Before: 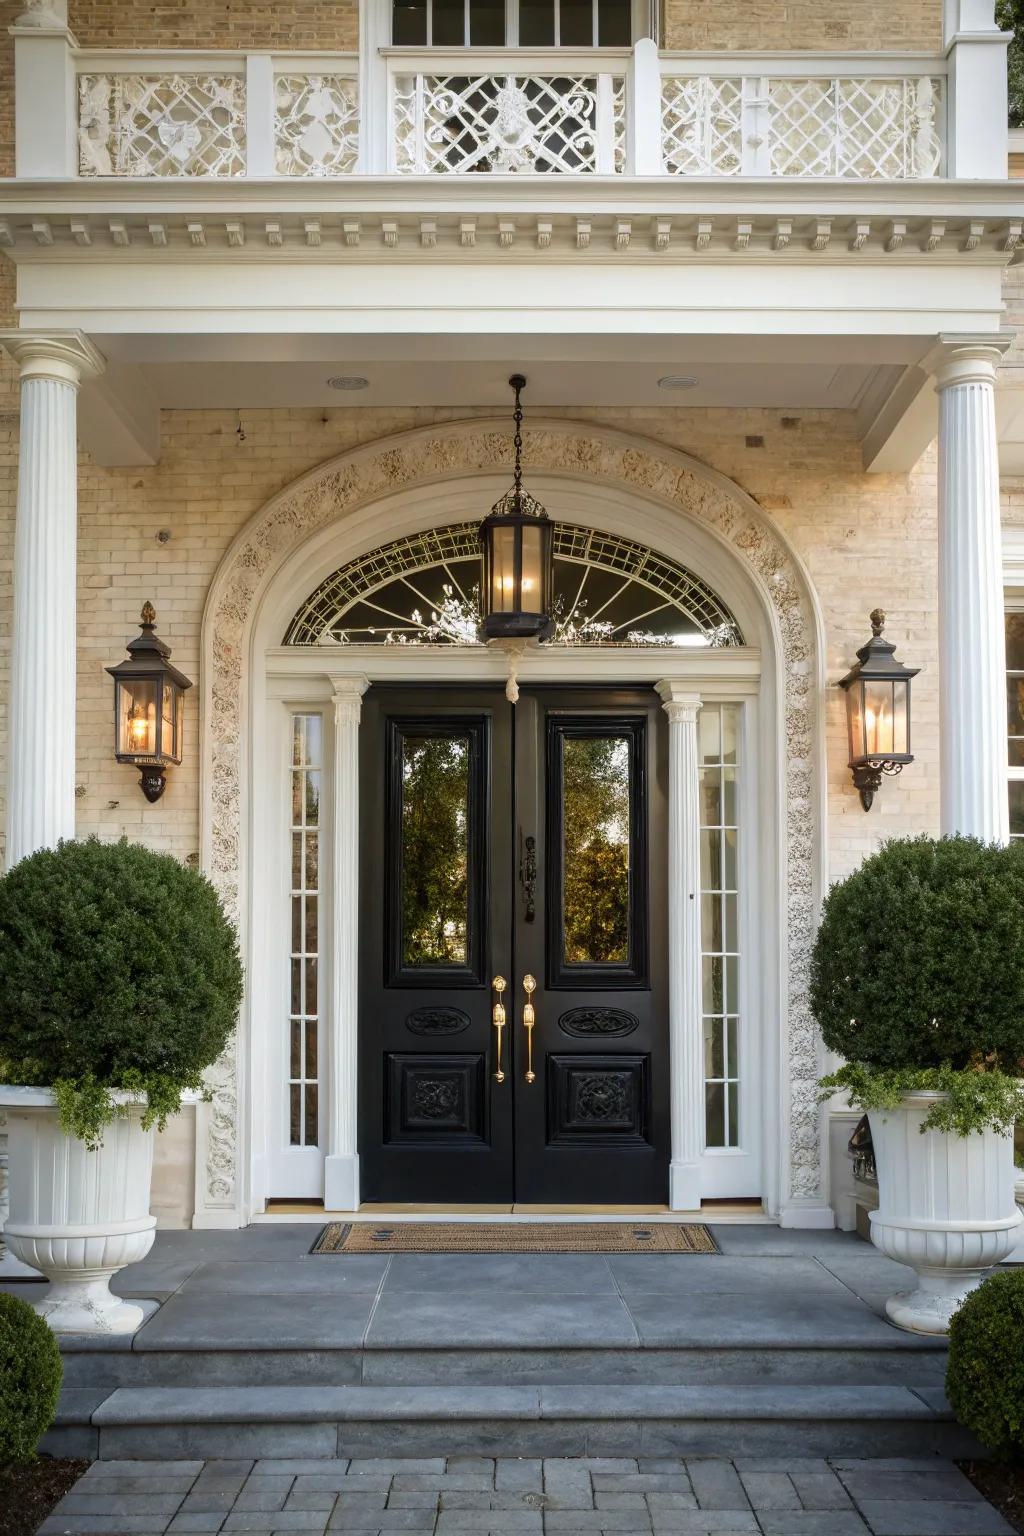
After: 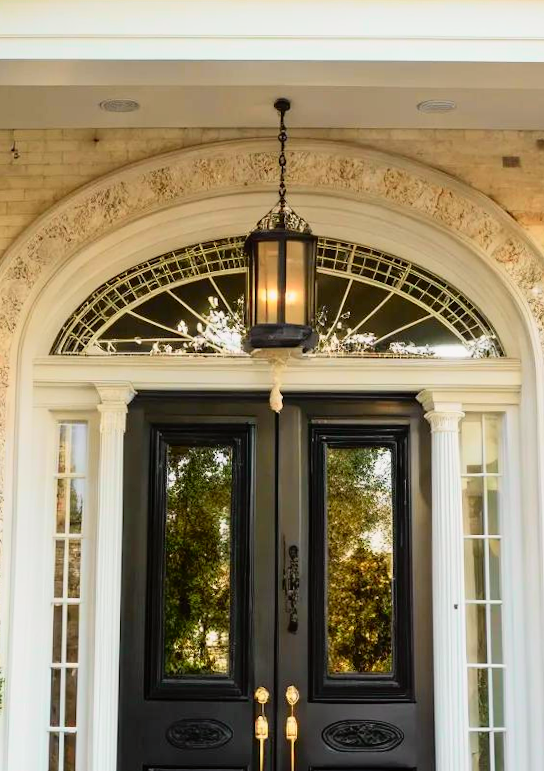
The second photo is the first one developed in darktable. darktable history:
tone curve: curves: ch0 [(0, 0.005) (0.103, 0.097) (0.18, 0.22) (0.4, 0.485) (0.5, 0.612) (0.668, 0.787) (0.823, 0.894) (1, 0.971)]; ch1 [(0, 0) (0.172, 0.123) (0.324, 0.253) (0.396, 0.388) (0.478, 0.461) (0.499, 0.498) (0.522, 0.528) (0.609, 0.686) (0.704, 0.818) (1, 1)]; ch2 [(0, 0) (0.411, 0.424) (0.496, 0.501) (0.515, 0.514) (0.555, 0.585) (0.641, 0.69) (1, 1)], color space Lab, independent channels, preserve colors none
crop: left 20.932%, top 15.471%, right 21.848%, bottom 34.081%
rotate and perspective: rotation 0.215°, lens shift (vertical) -0.139, crop left 0.069, crop right 0.939, crop top 0.002, crop bottom 0.996
